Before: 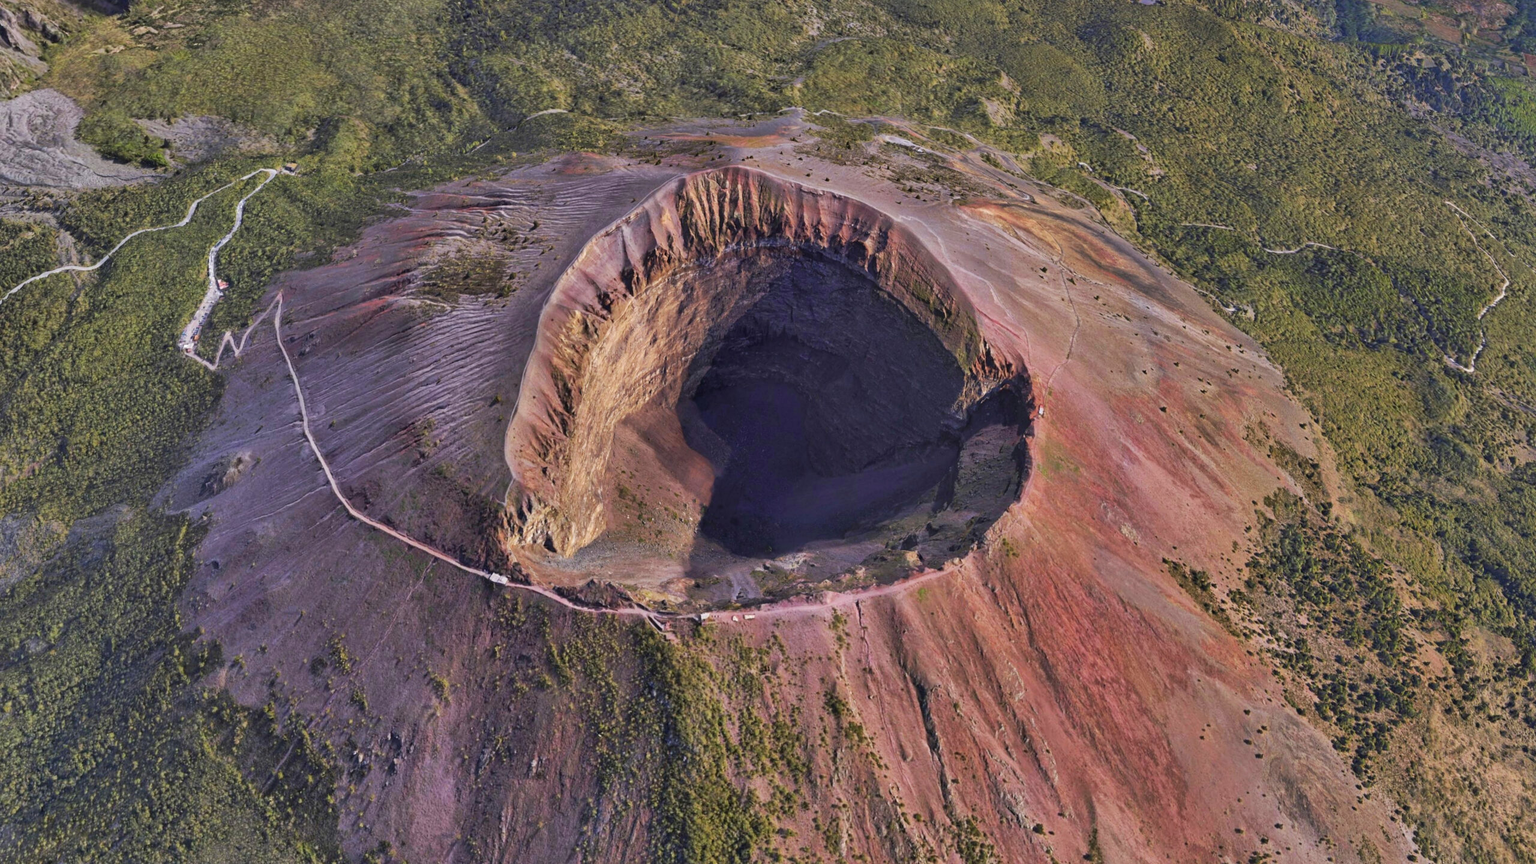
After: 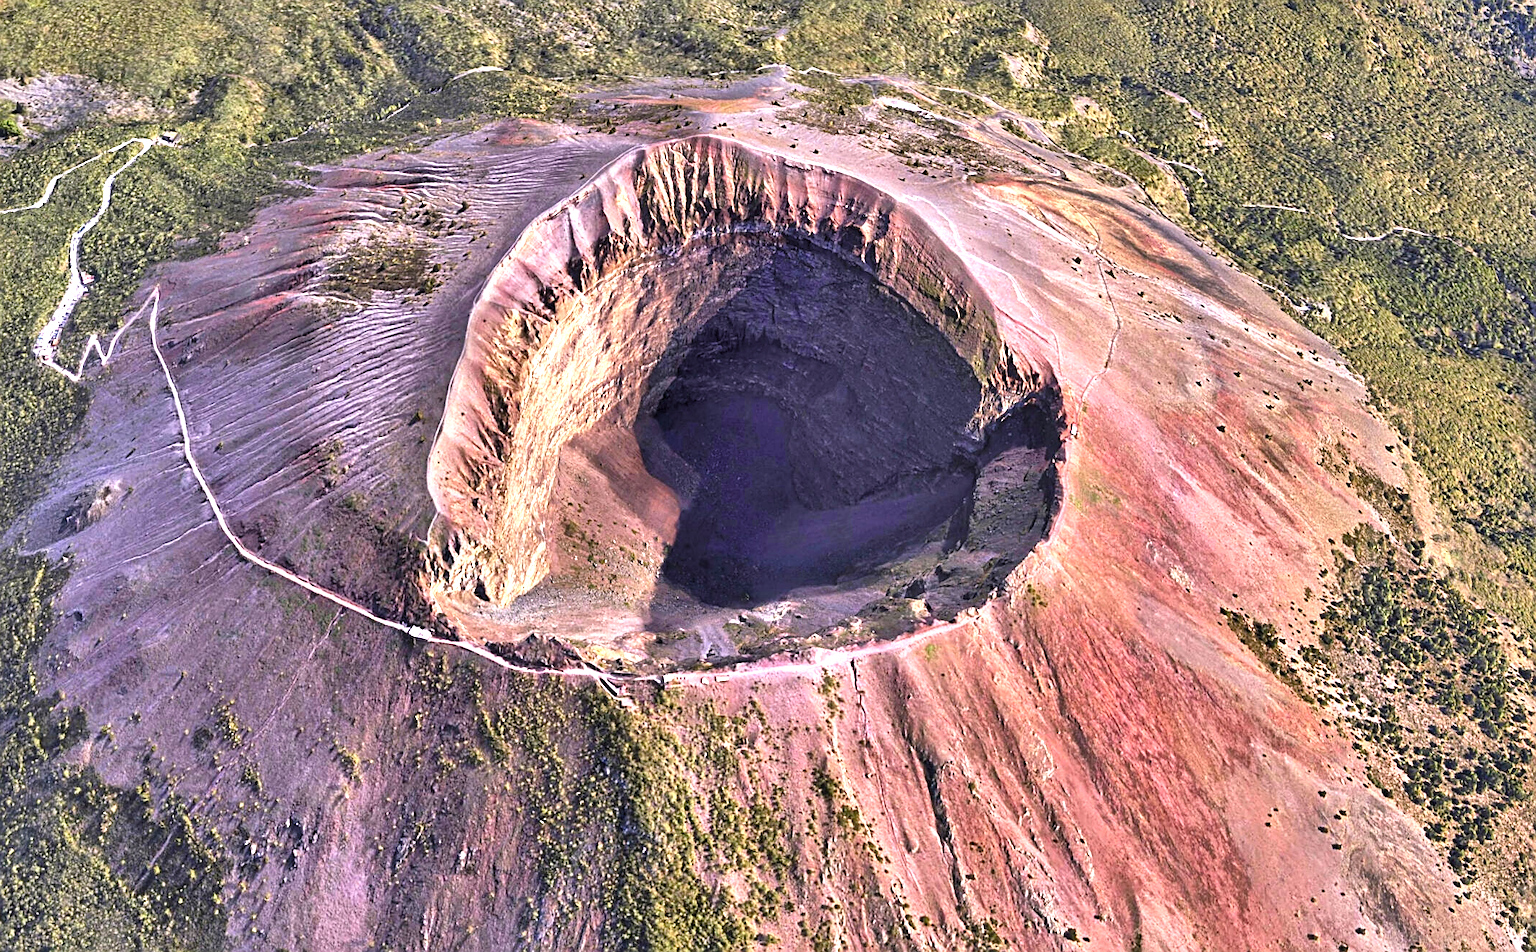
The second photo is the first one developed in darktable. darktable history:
tone equalizer: -8 EV -0.431 EV, -7 EV -0.391 EV, -6 EV -0.361 EV, -5 EV -0.211 EV, -3 EV 0.211 EV, -2 EV 0.315 EV, -1 EV 0.391 EV, +0 EV 0.396 EV, edges refinement/feathering 500, mask exposure compensation -1.57 EV, preserve details no
exposure: black level correction 0.001, exposure 0.961 EV, compensate exposure bias true, compensate highlight preservation false
color balance rgb: highlights gain › chroma 1.451%, highlights gain › hue 307.64°, perceptual saturation grading › global saturation 0.39%, perceptual saturation grading › highlights -14.795%, perceptual saturation grading › shadows 24.95%, global vibrance 7.797%
crop: left 9.813%, top 6.289%, right 7.243%, bottom 2.321%
sharpen: on, module defaults
shadows and highlights: soften with gaussian
levels: levels [0.031, 0.5, 0.969]
